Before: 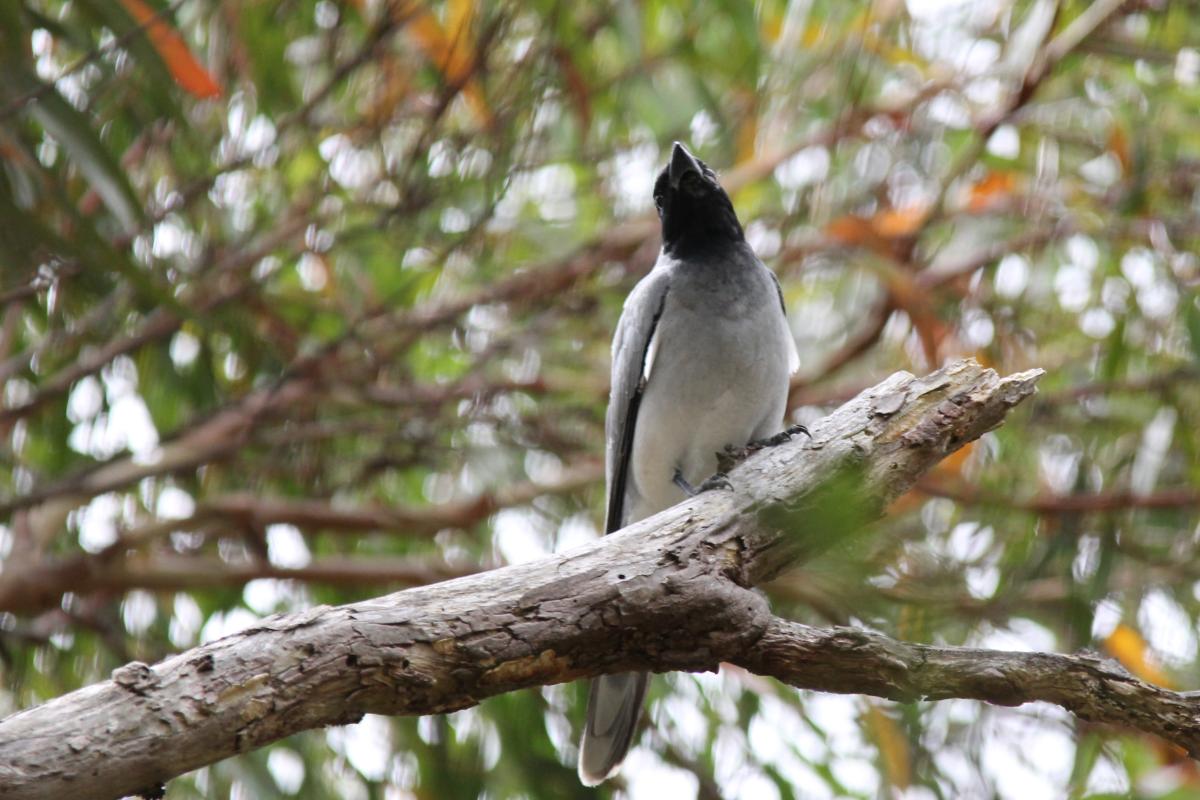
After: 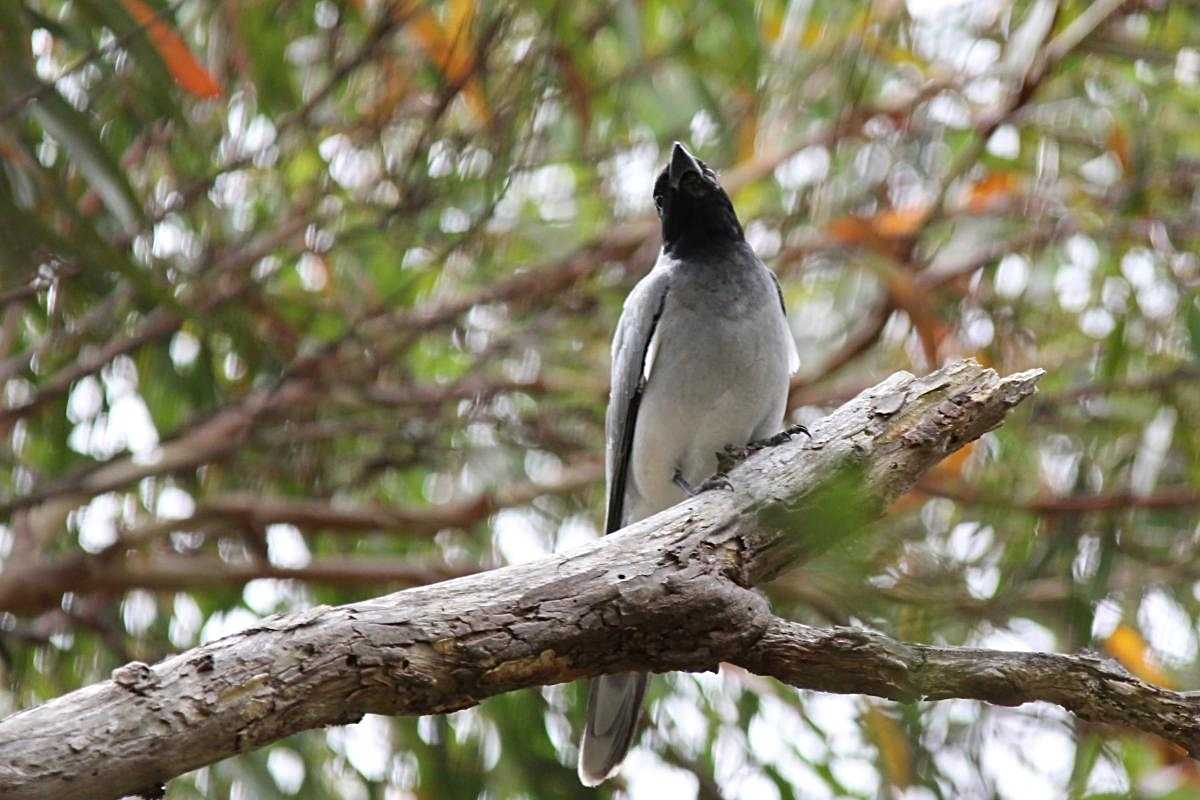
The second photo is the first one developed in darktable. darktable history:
shadows and highlights: low approximation 0.01, soften with gaussian
sharpen: on, module defaults
